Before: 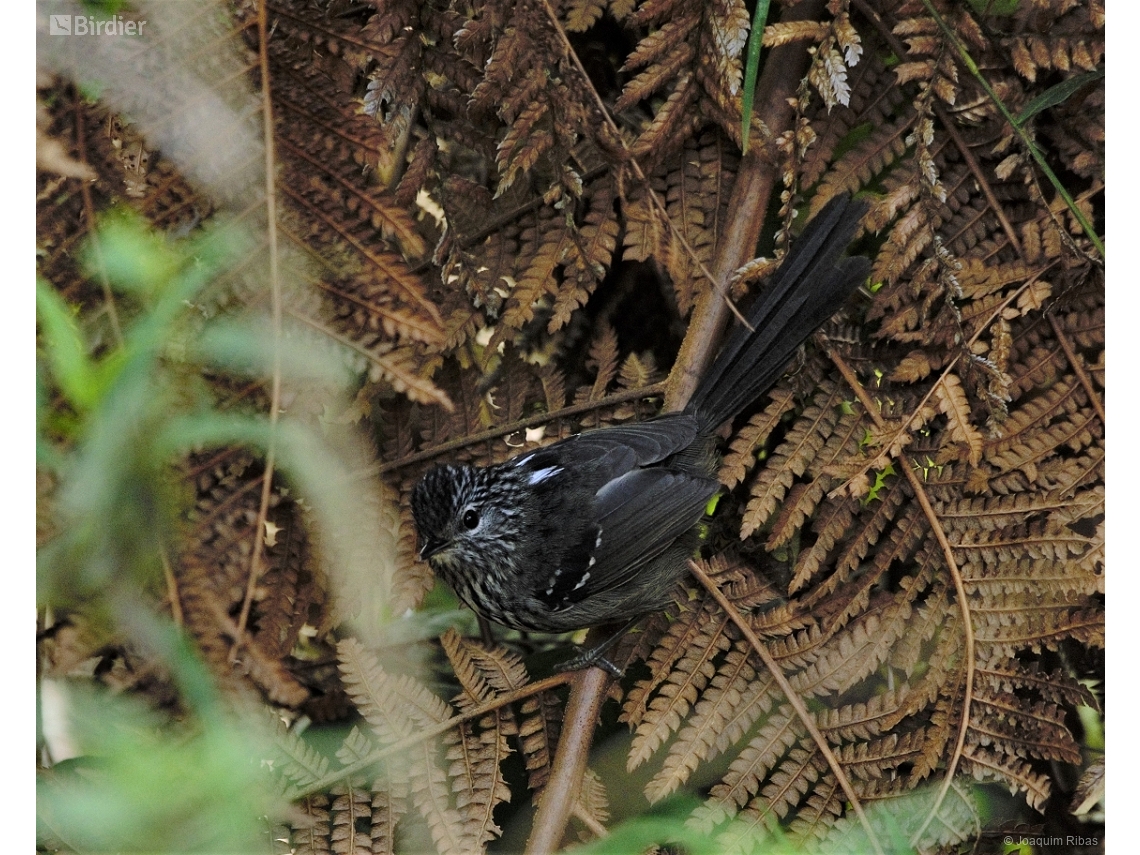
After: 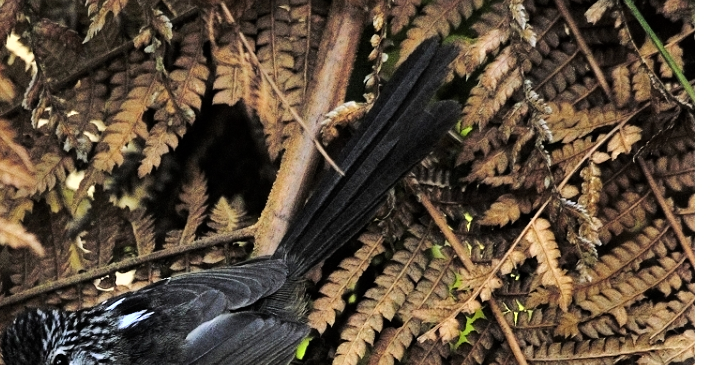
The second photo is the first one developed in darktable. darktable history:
shadows and highlights: highlights 69.76, soften with gaussian
crop: left 36.01%, top 18.255%, right 0.389%, bottom 38.986%
tone equalizer: -8 EV -1.11 EV, -7 EV -0.984 EV, -6 EV -0.847 EV, -5 EV -0.54 EV, -3 EV 0.598 EV, -2 EV 0.864 EV, -1 EV 1 EV, +0 EV 1.08 EV, mask exposure compensation -0.5 EV
